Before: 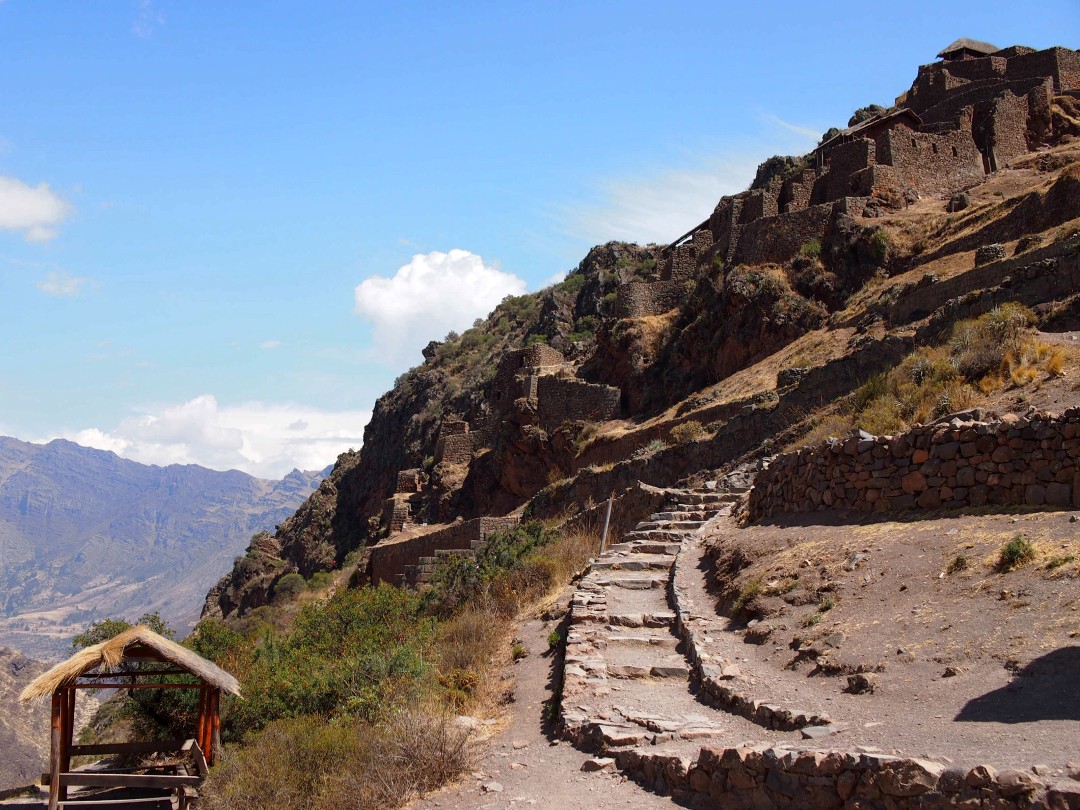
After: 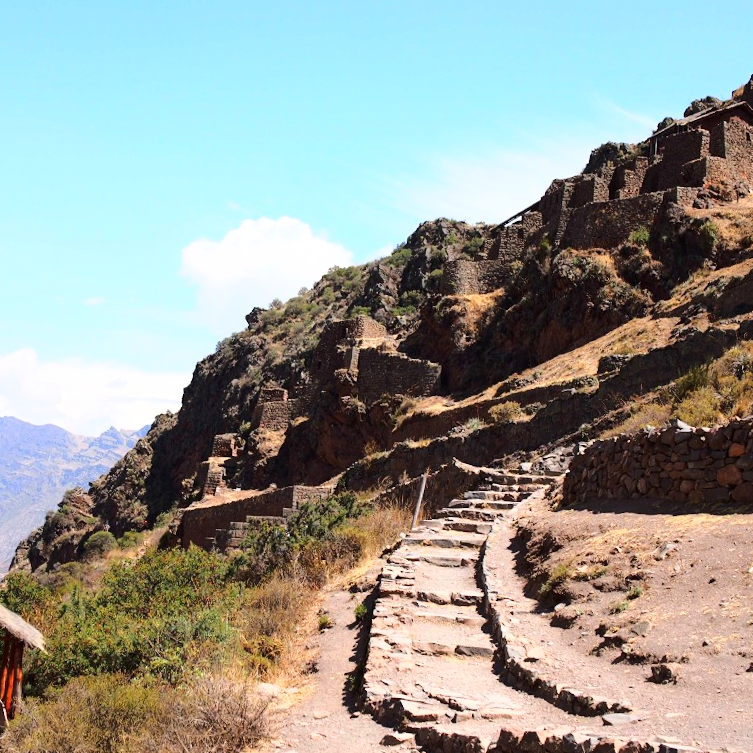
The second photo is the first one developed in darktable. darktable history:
base curve: curves: ch0 [(0, 0) (0.032, 0.037) (0.105, 0.228) (0.435, 0.76) (0.856, 0.983) (1, 1)]
crop and rotate: angle -3.27°, left 14.277%, top 0.028%, right 10.766%, bottom 0.028%
